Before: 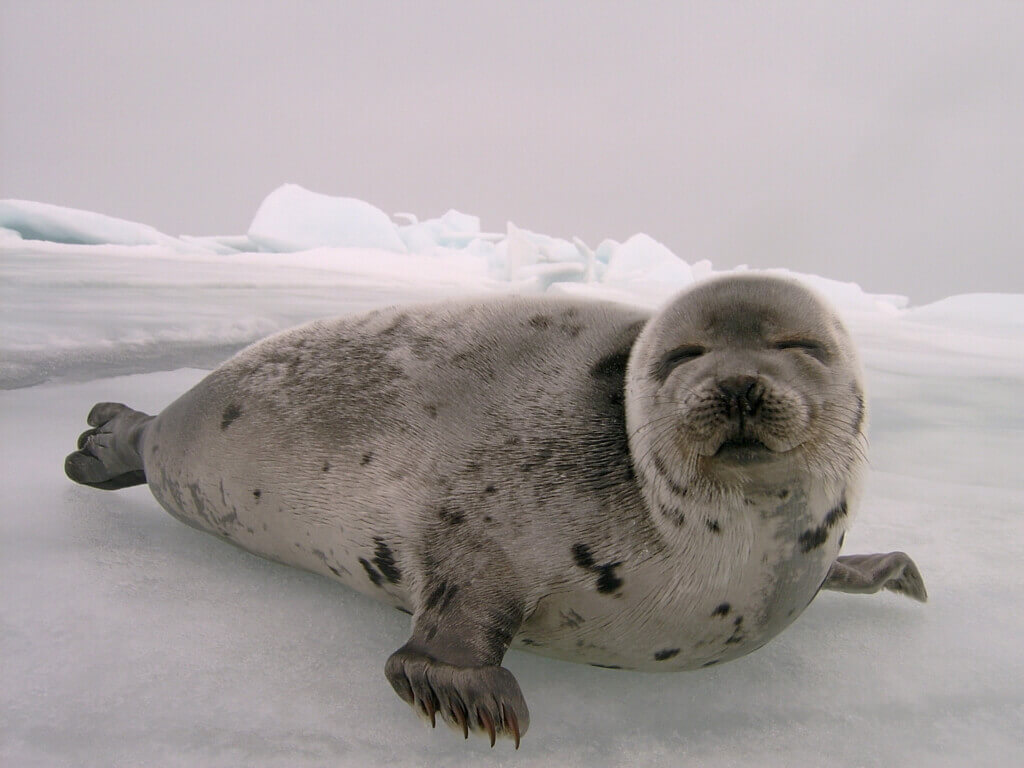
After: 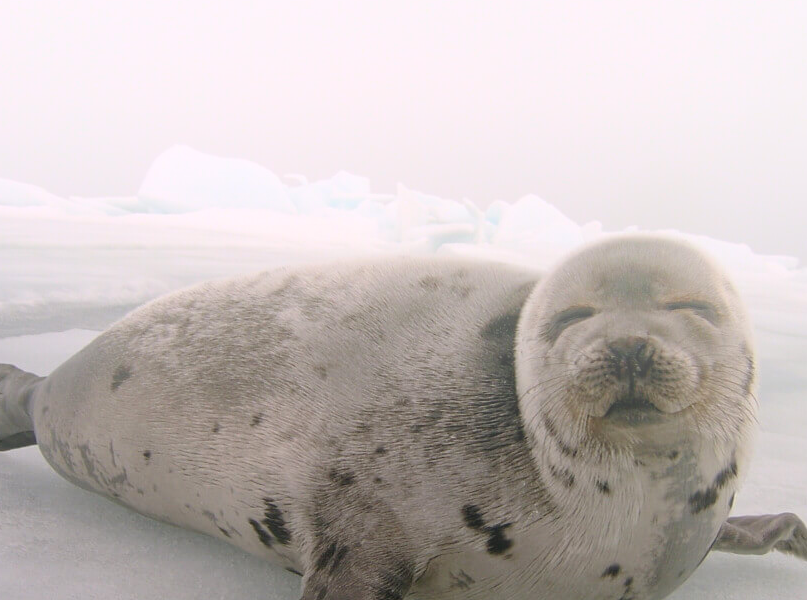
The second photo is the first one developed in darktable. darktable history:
crop and rotate: left 10.77%, top 5.1%, right 10.41%, bottom 16.76%
bloom: size 40%
